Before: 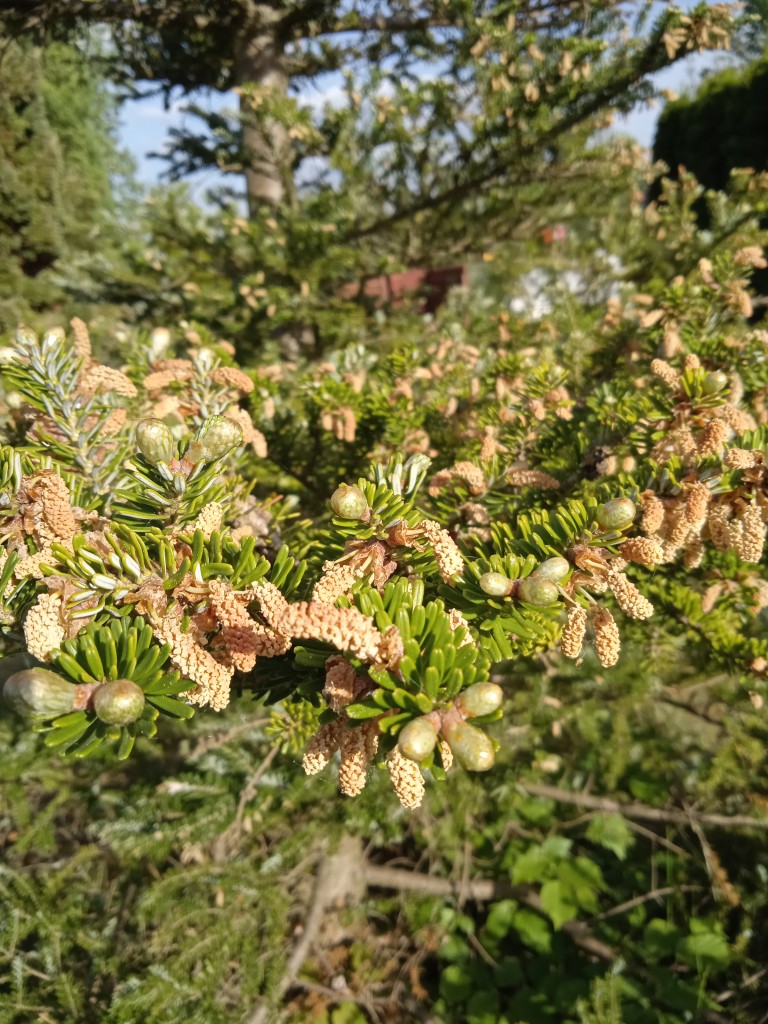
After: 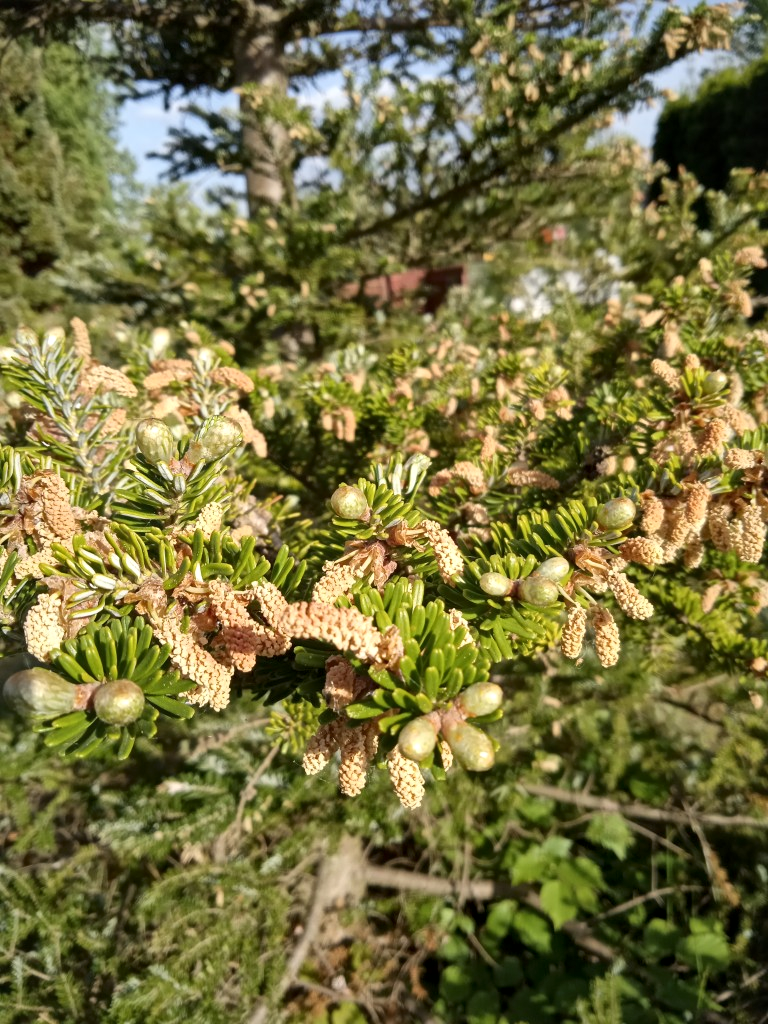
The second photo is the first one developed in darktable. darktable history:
local contrast: mode bilateral grid, contrast 20, coarseness 51, detail 150%, midtone range 0.2
